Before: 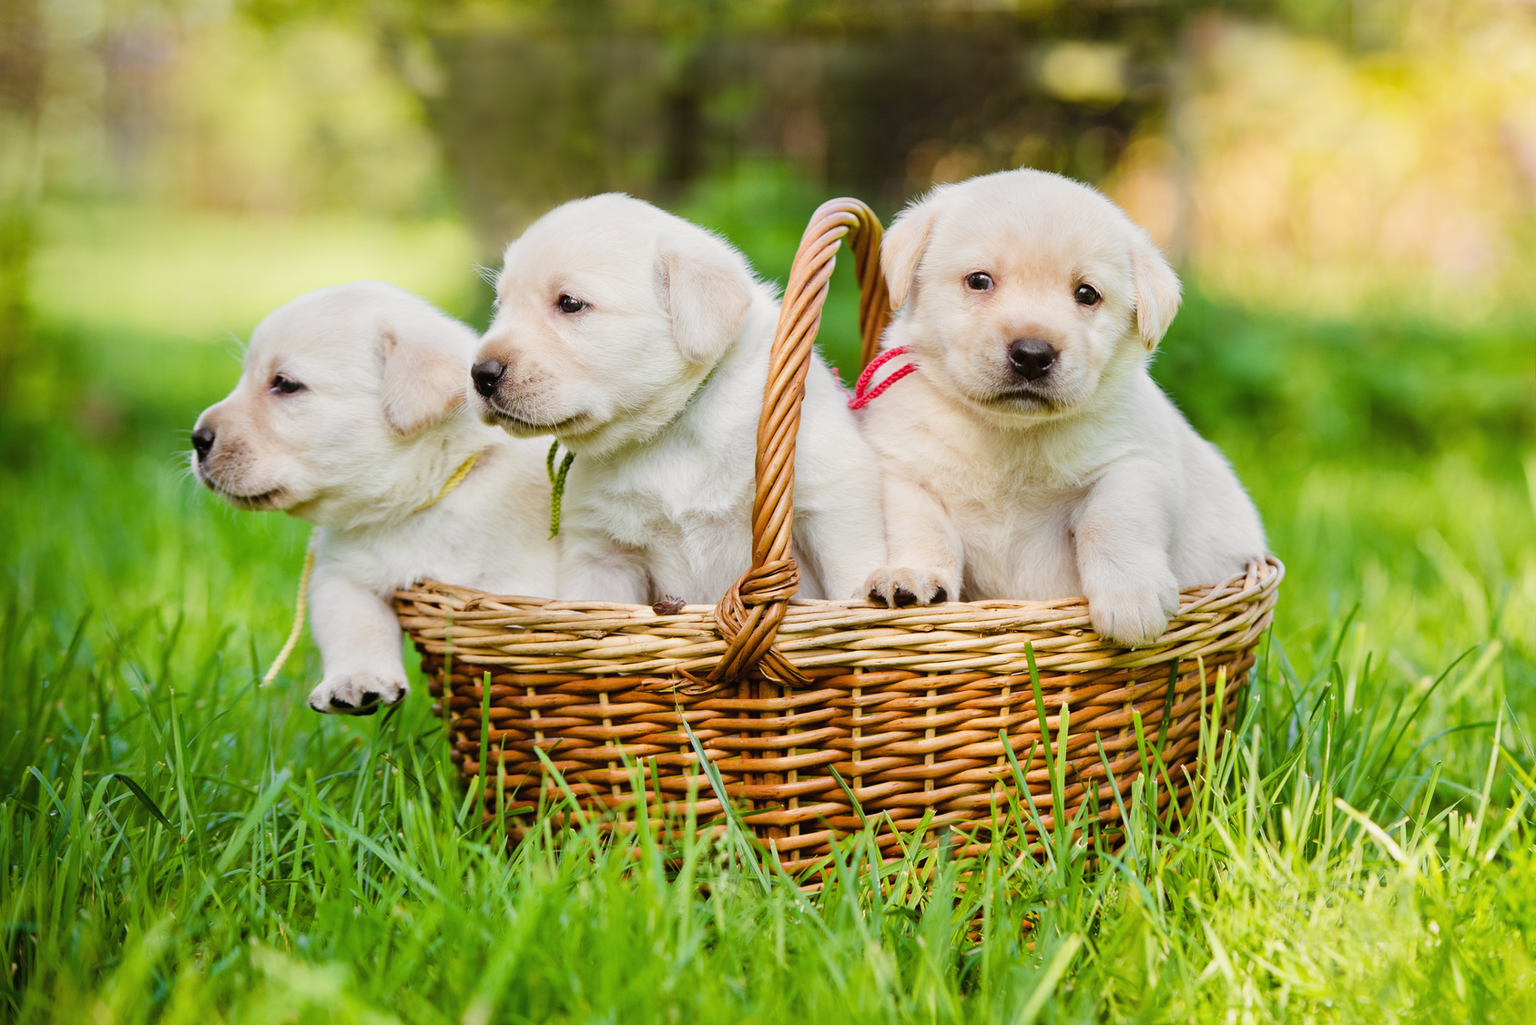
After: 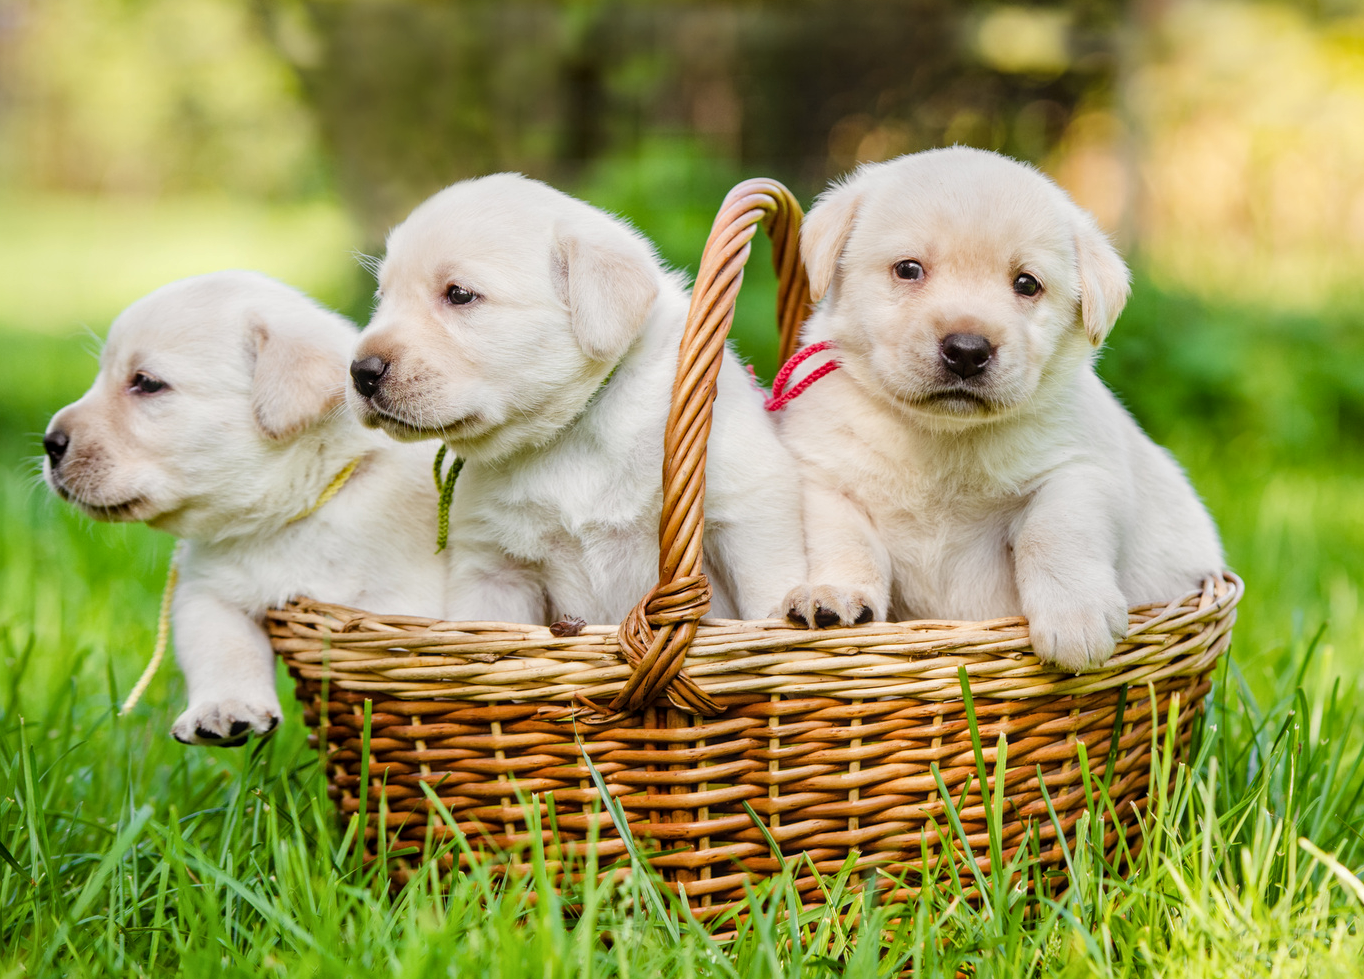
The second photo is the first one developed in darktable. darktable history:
crop: left 9.929%, top 3.475%, right 9.188%, bottom 9.529%
local contrast: on, module defaults
